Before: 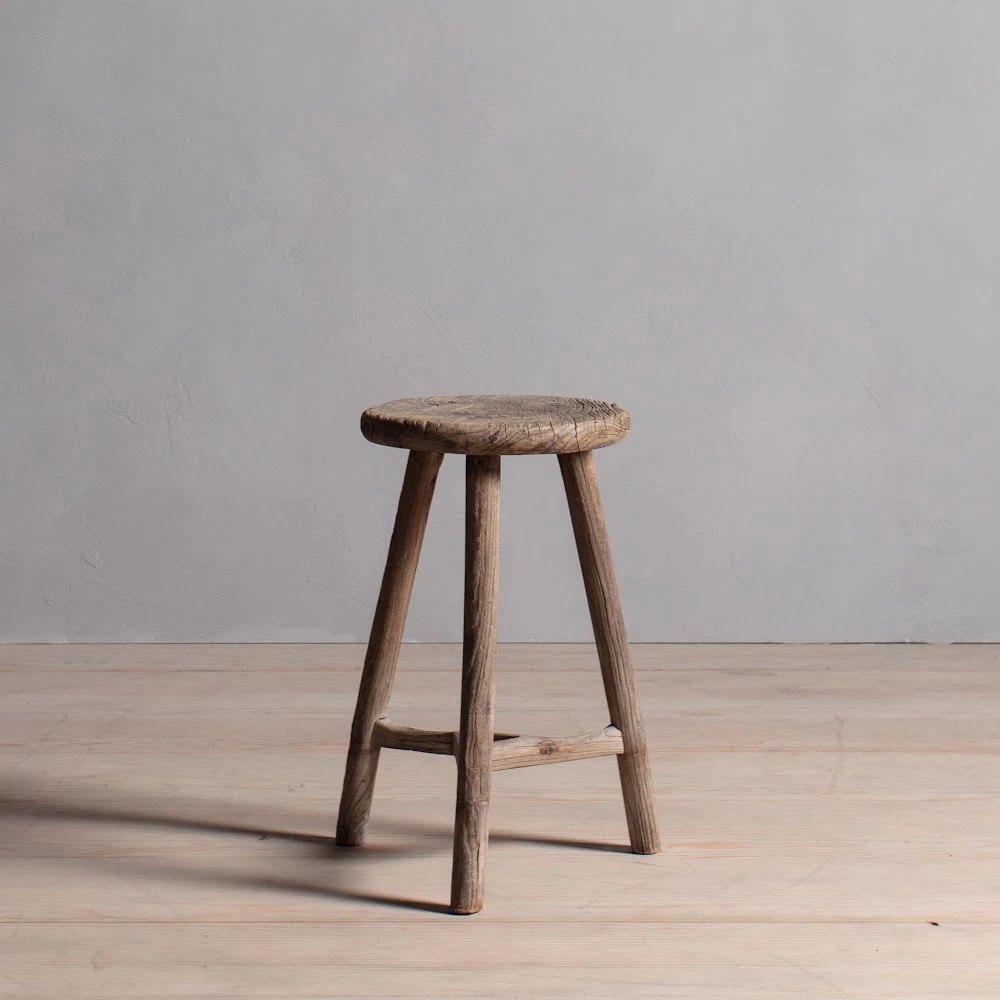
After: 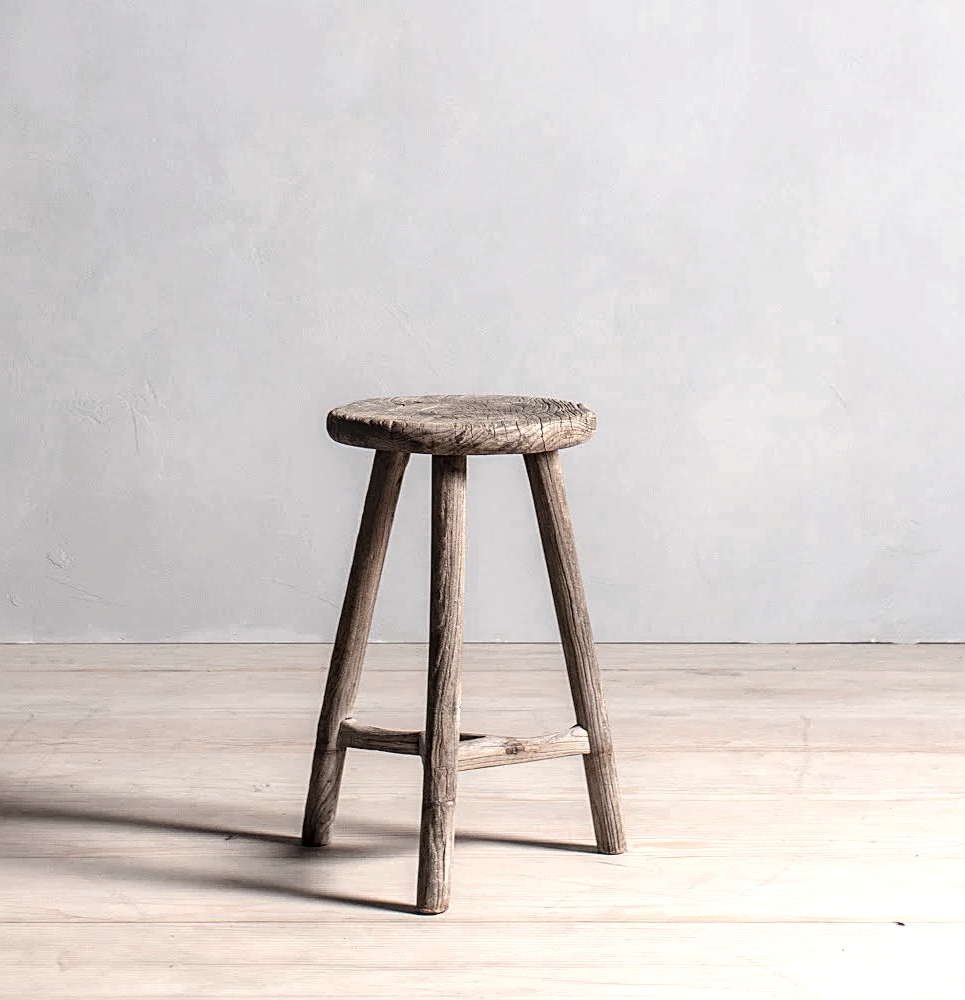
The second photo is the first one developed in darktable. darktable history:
tone equalizer: -8 EV -0.771 EV, -7 EV -0.72 EV, -6 EV -0.582 EV, -5 EV -0.399 EV, -3 EV 0.396 EV, -2 EV 0.6 EV, -1 EV 0.693 EV, +0 EV 0.77 EV
local contrast: on, module defaults
crop and rotate: left 3.42%
sharpen: on, module defaults
contrast brightness saturation: contrast 0.099, saturation -0.361
